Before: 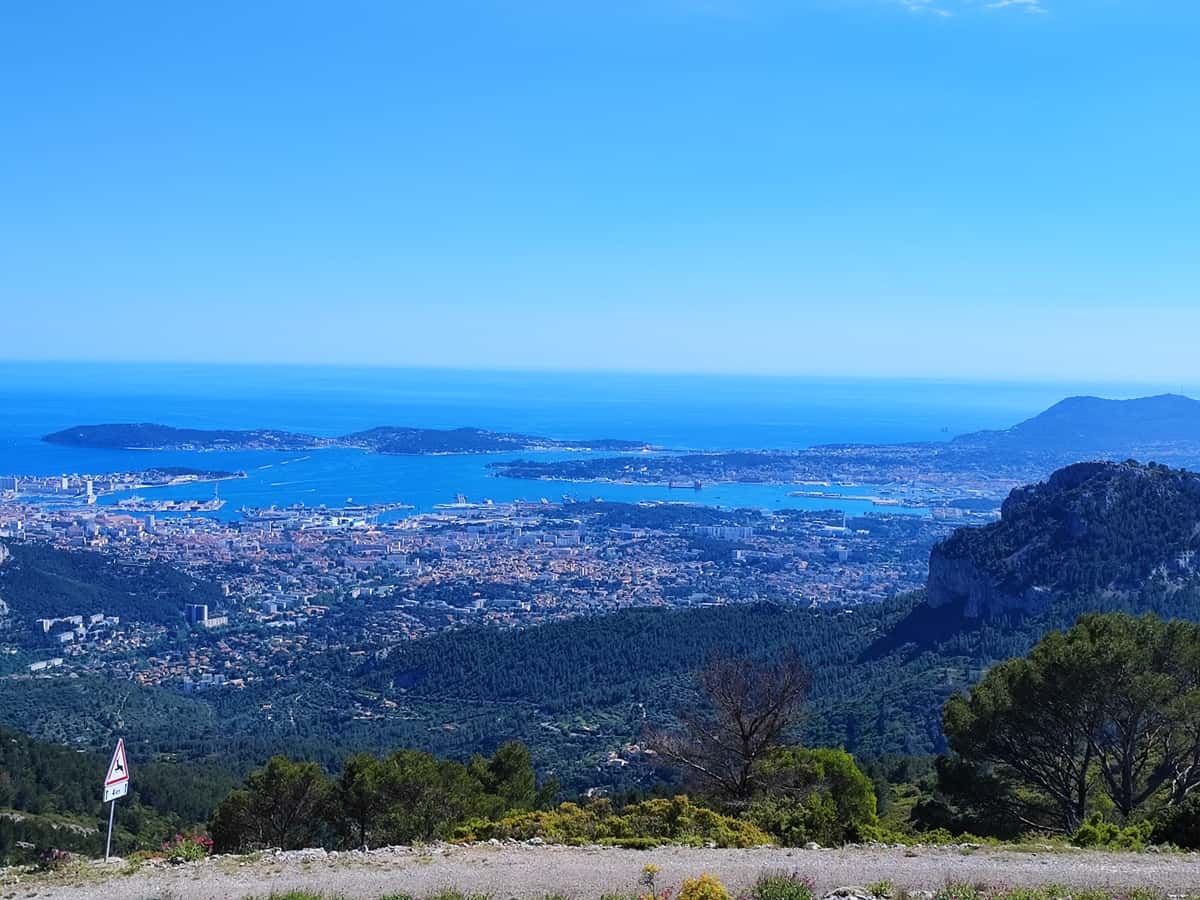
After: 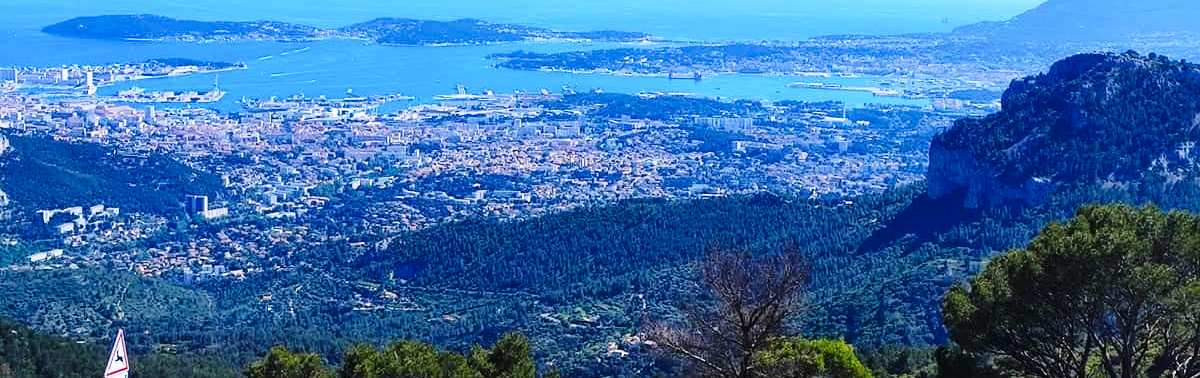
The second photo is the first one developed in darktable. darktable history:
crop: top 45.551%, bottom 12.262%
base curve: curves: ch0 [(0, 0) (0.028, 0.03) (0.121, 0.232) (0.46, 0.748) (0.859, 0.968) (1, 1)], preserve colors none
